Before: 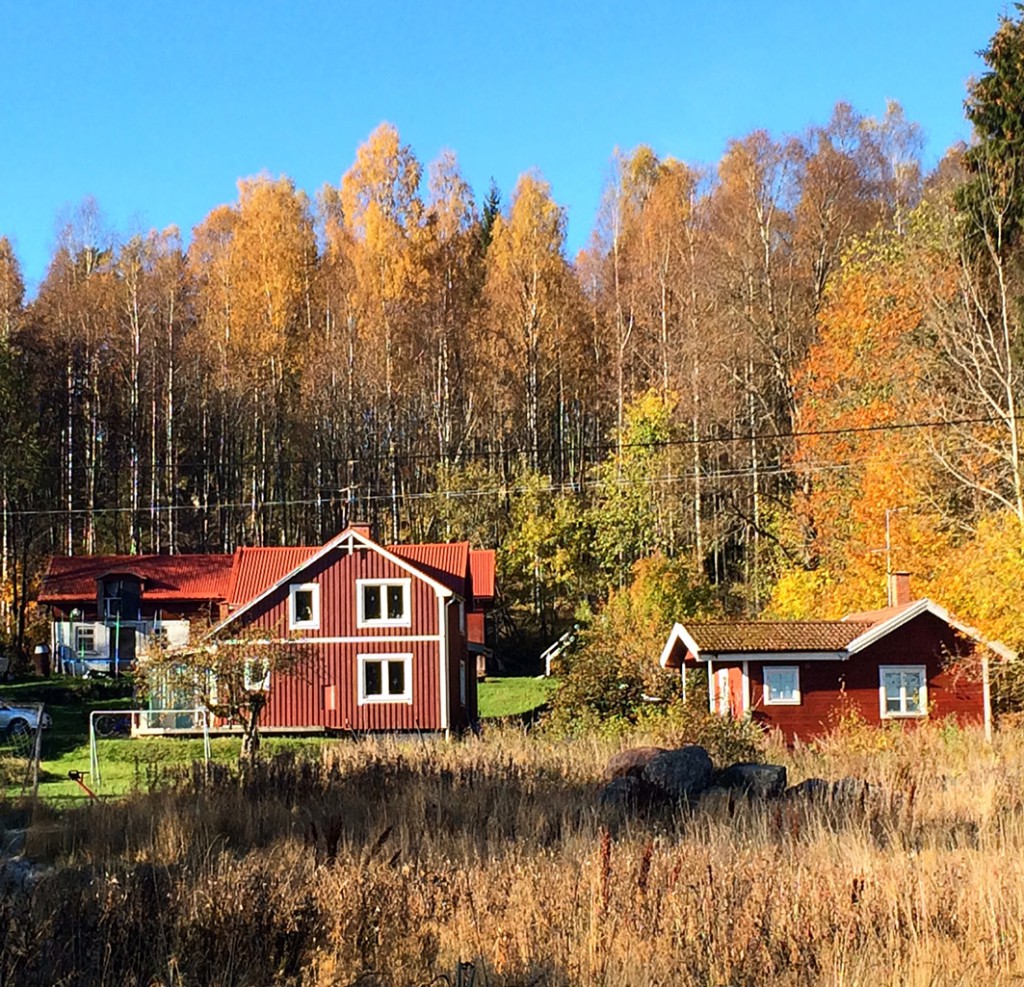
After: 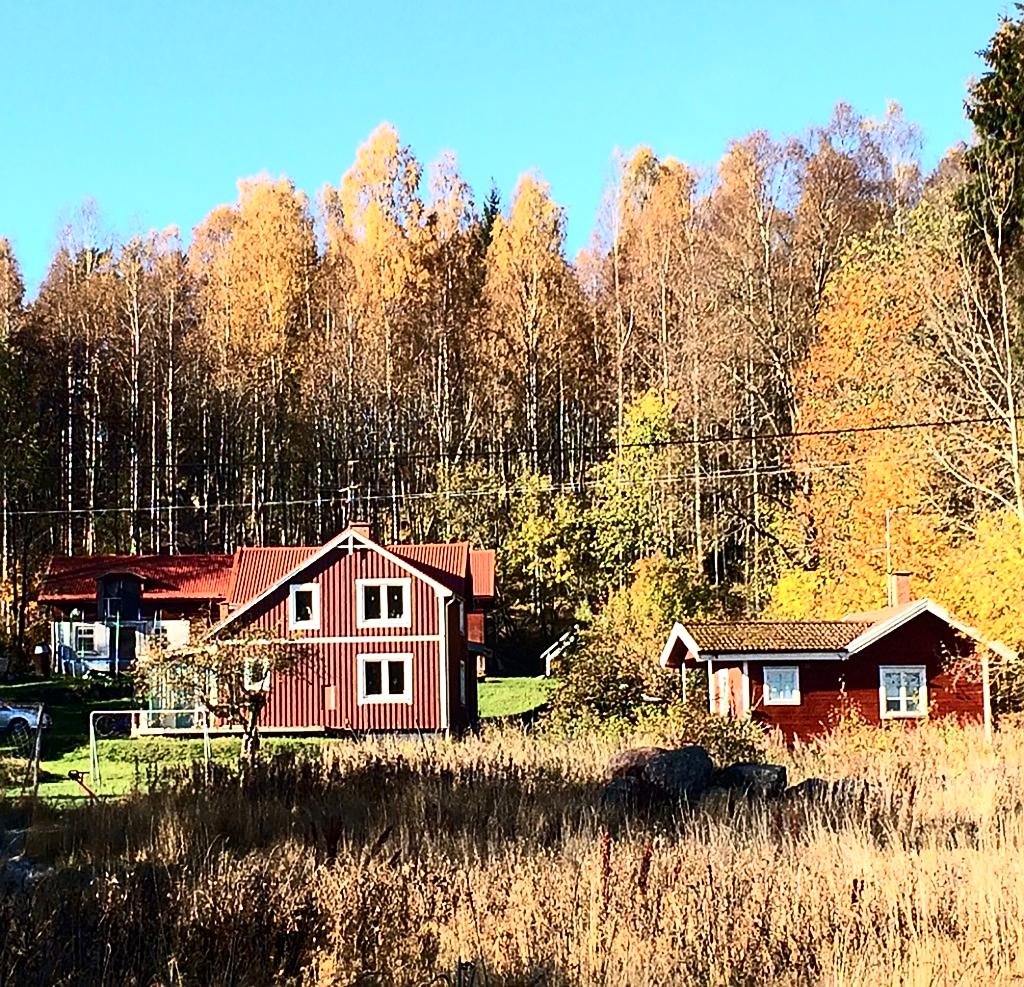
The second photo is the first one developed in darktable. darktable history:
sharpen: on, module defaults
contrast brightness saturation: contrast 0.39, brightness 0.1
